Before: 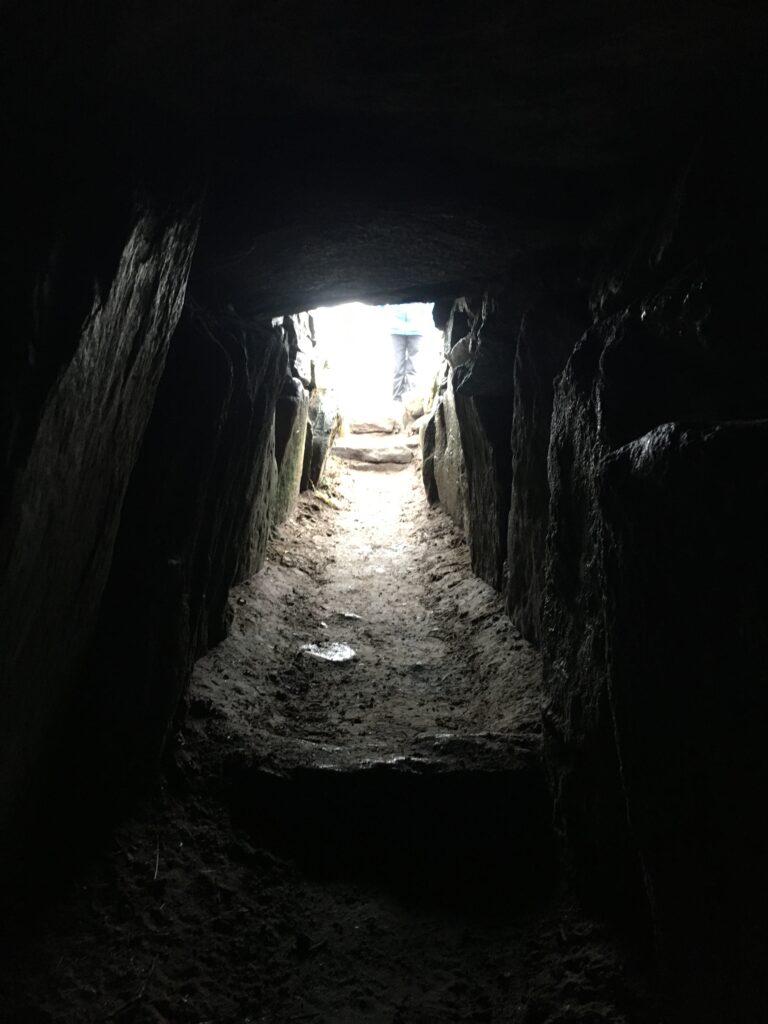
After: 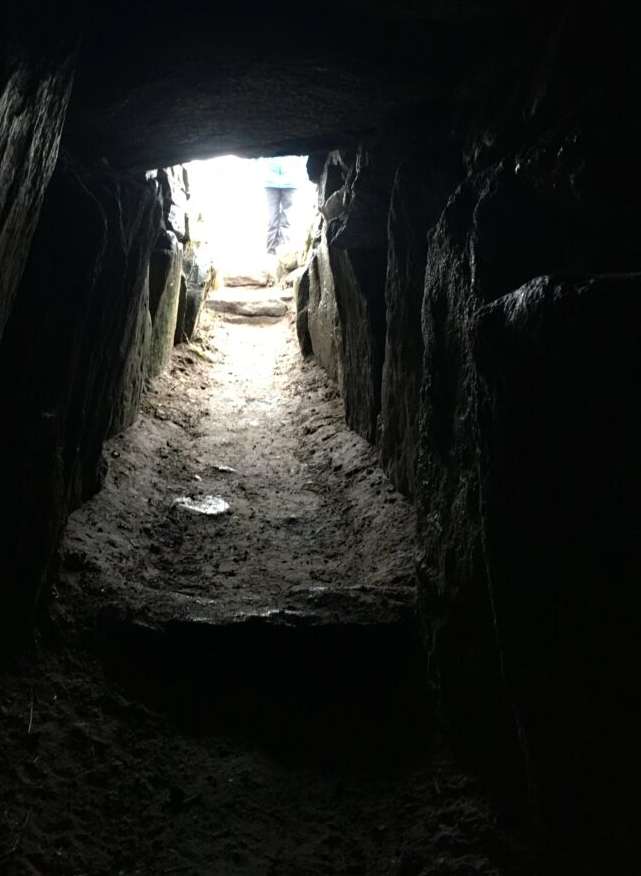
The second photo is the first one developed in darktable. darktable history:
crop: left 16.47%, top 14.435%
haze removal: compatibility mode true, adaptive false
